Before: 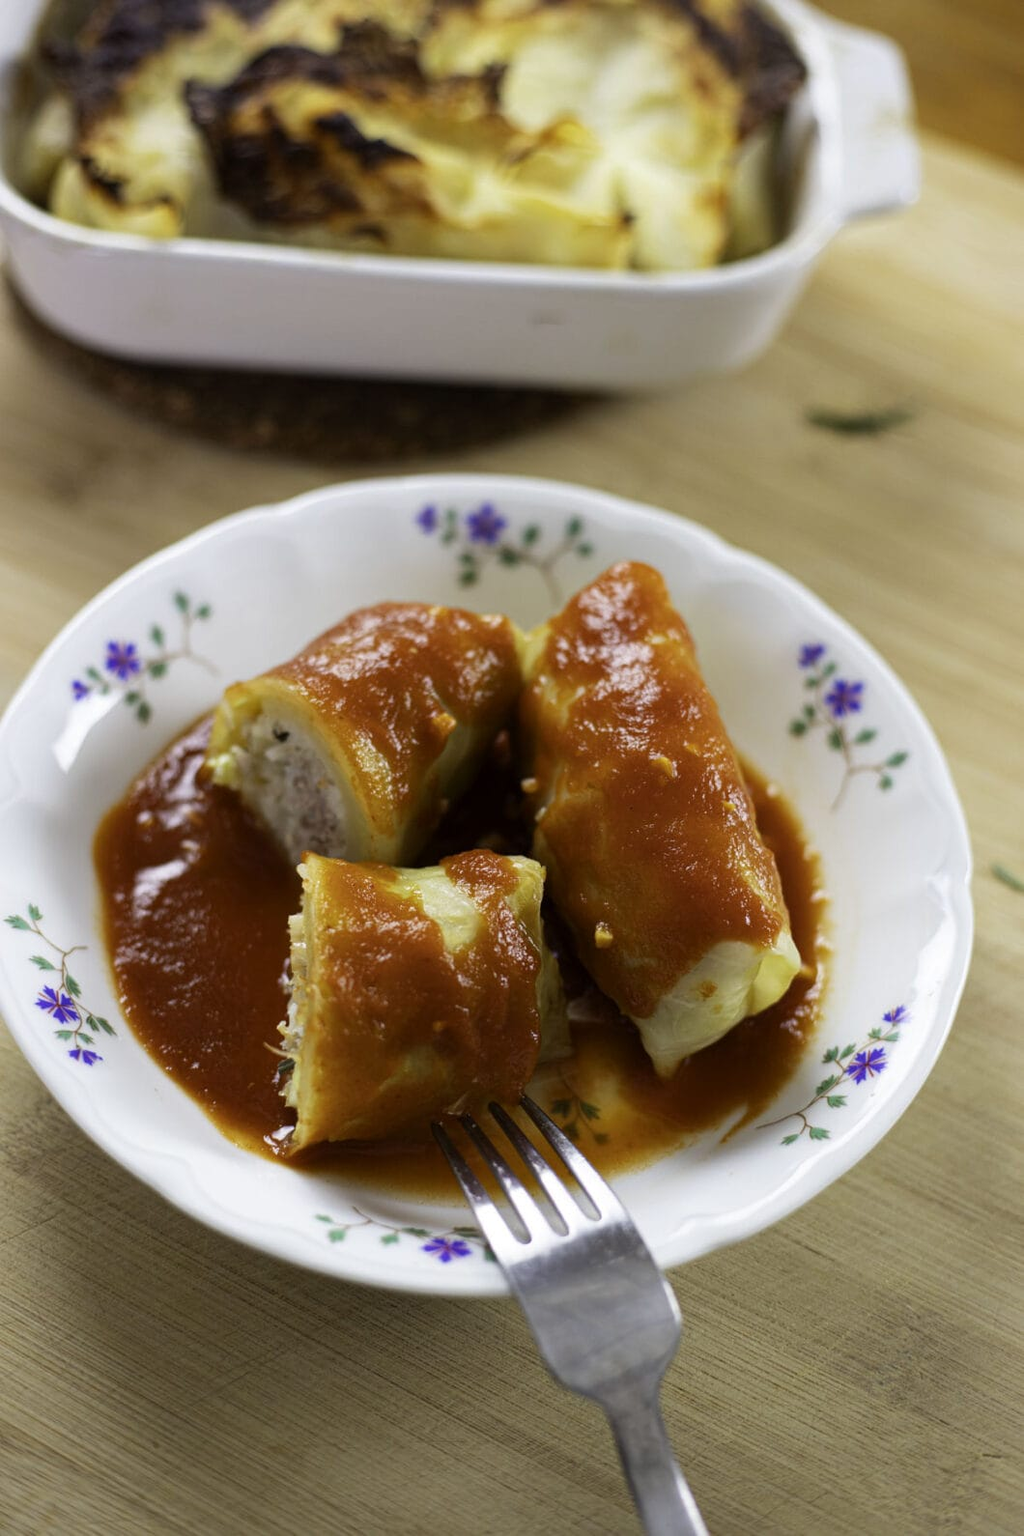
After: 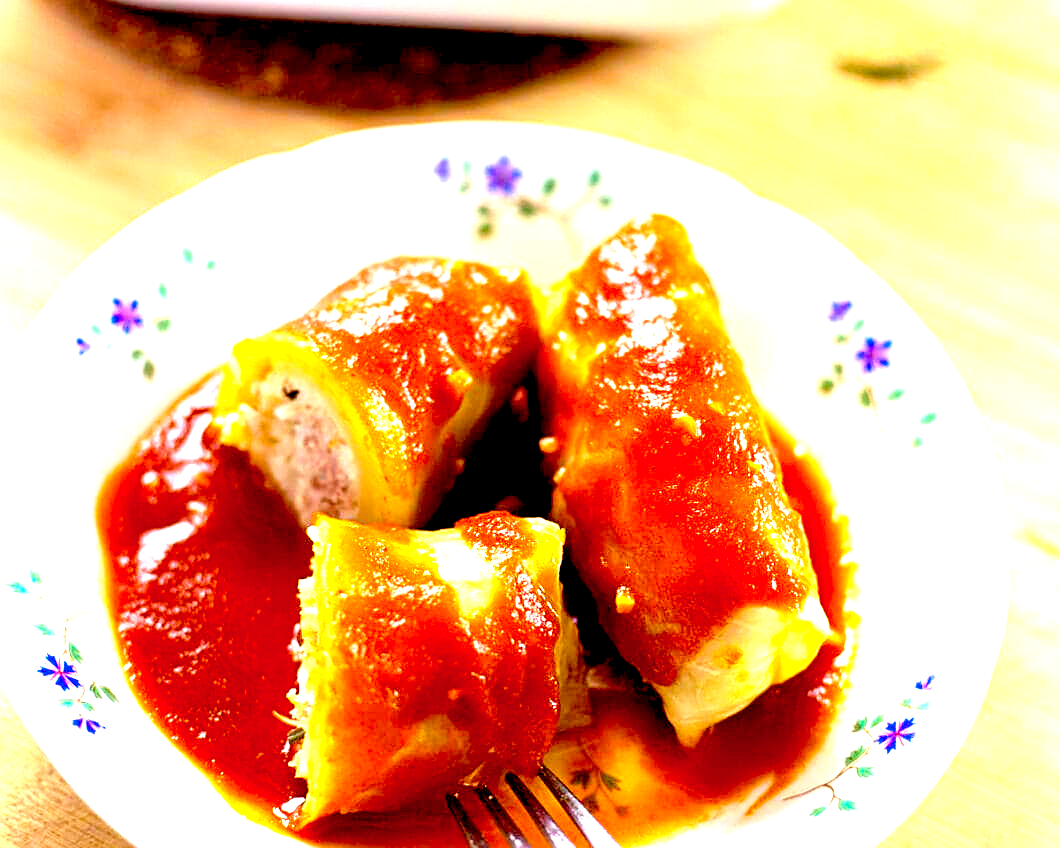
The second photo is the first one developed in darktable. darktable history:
crop and rotate: top 23.166%, bottom 23.459%
sharpen: on, module defaults
color balance rgb: power › chroma 1.564%, power › hue 25.99°, perceptual saturation grading › global saturation -1.238%, global vibrance 39.391%
exposure: black level correction 0.015, exposure 1.781 EV, compensate highlight preservation false
